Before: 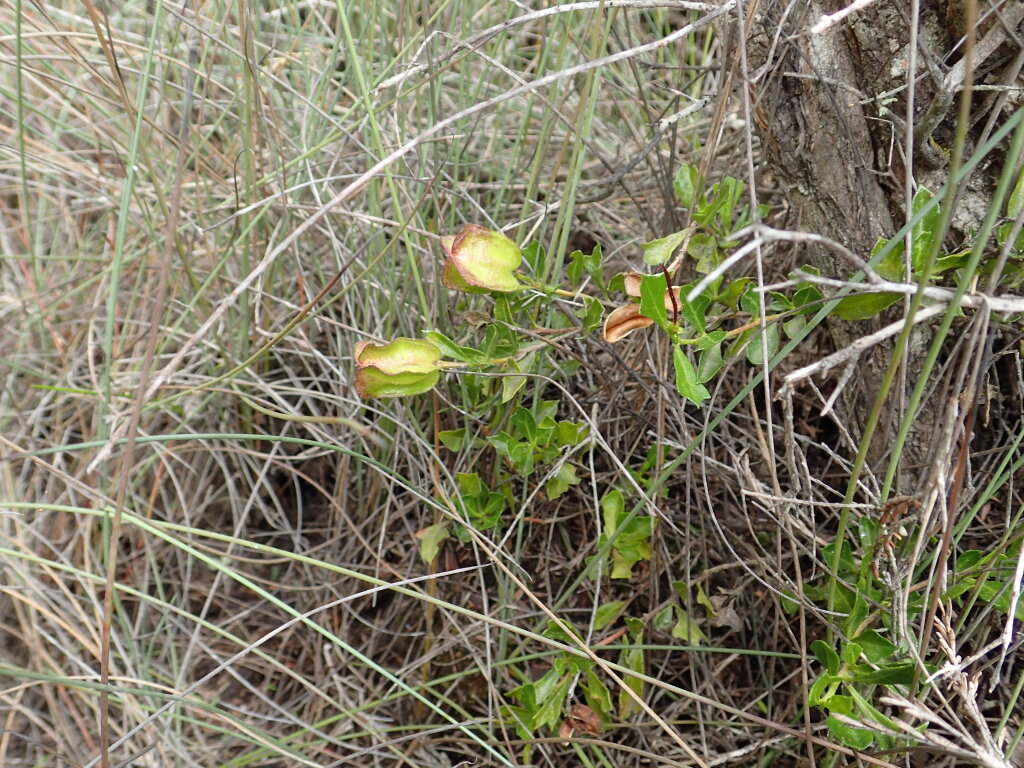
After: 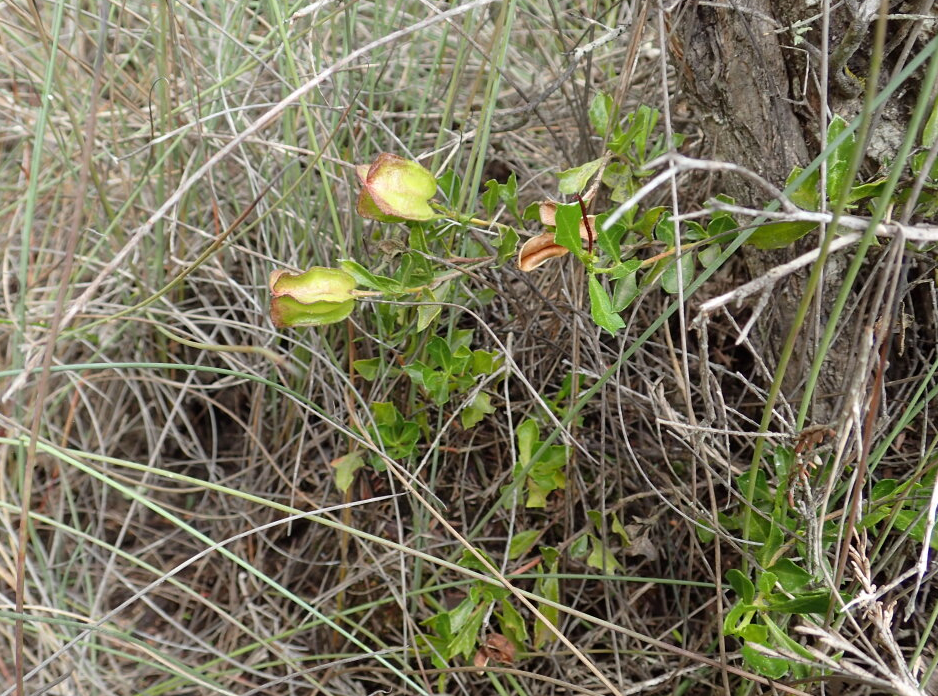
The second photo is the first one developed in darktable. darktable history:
crop and rotate: left 8.305%, top 9.268%
